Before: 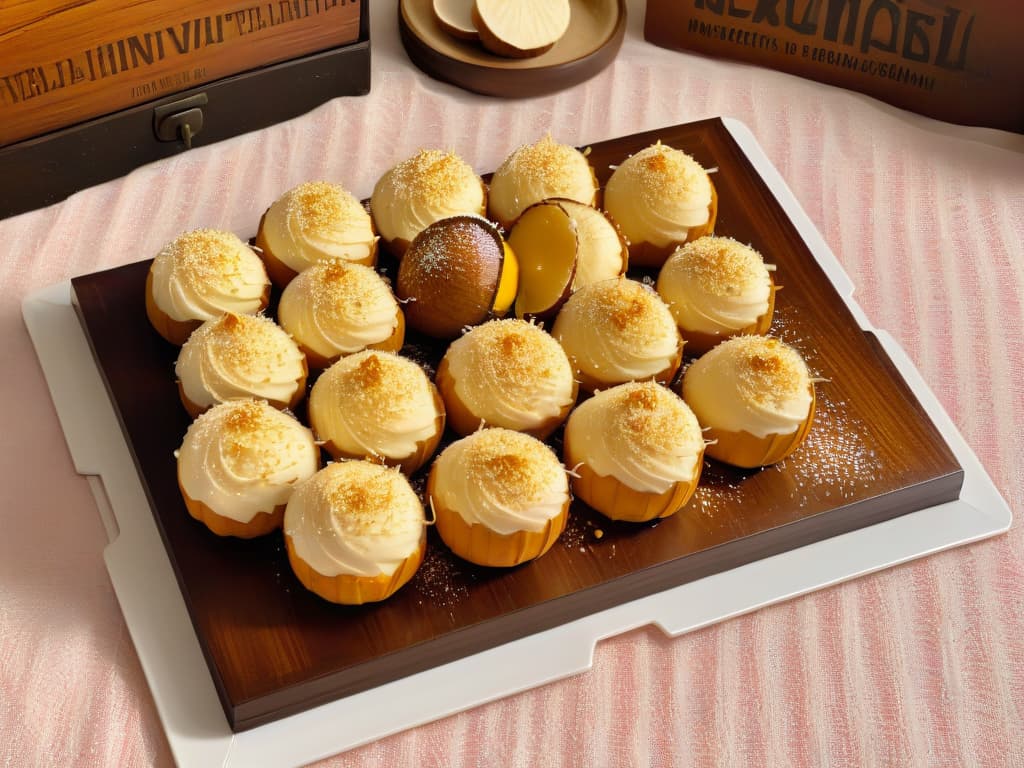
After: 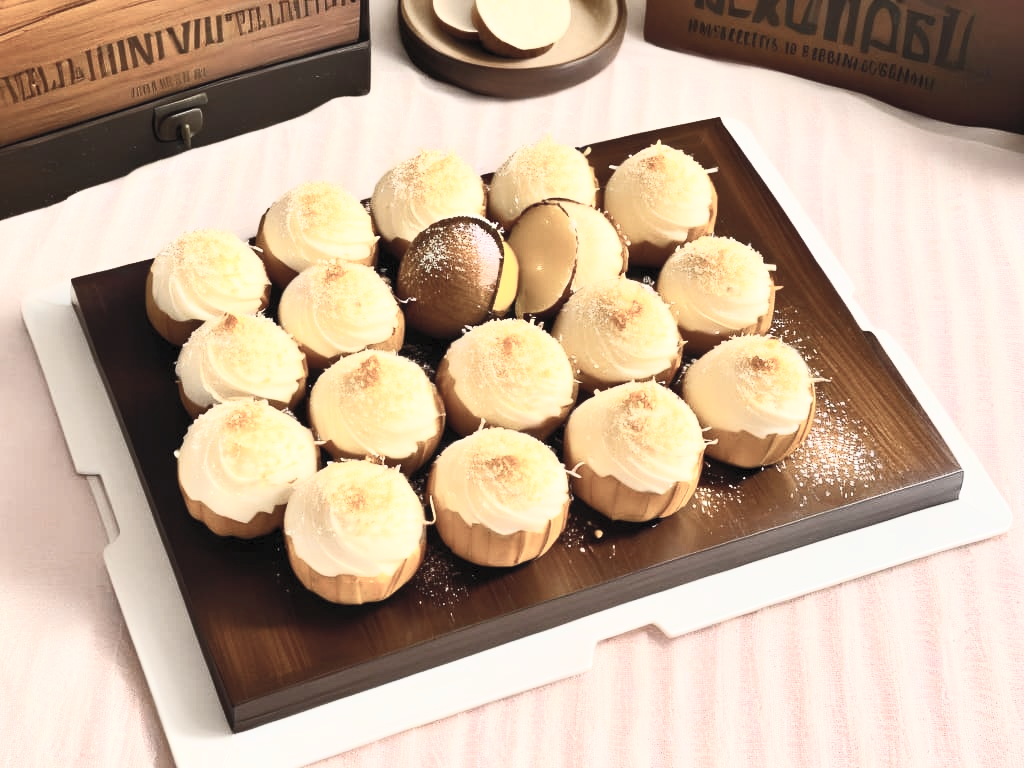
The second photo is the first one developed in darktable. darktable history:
contrast brightness saturation: contrast 0.557, brightness 0.58, saturation -0.348
